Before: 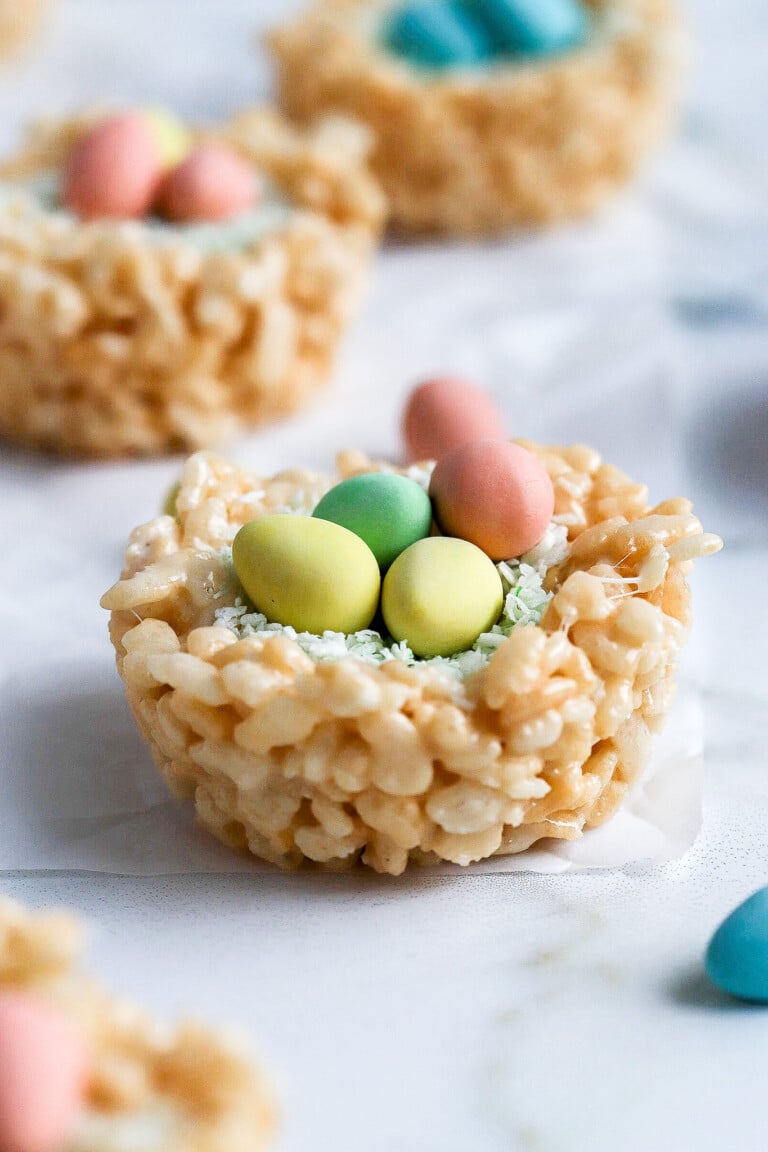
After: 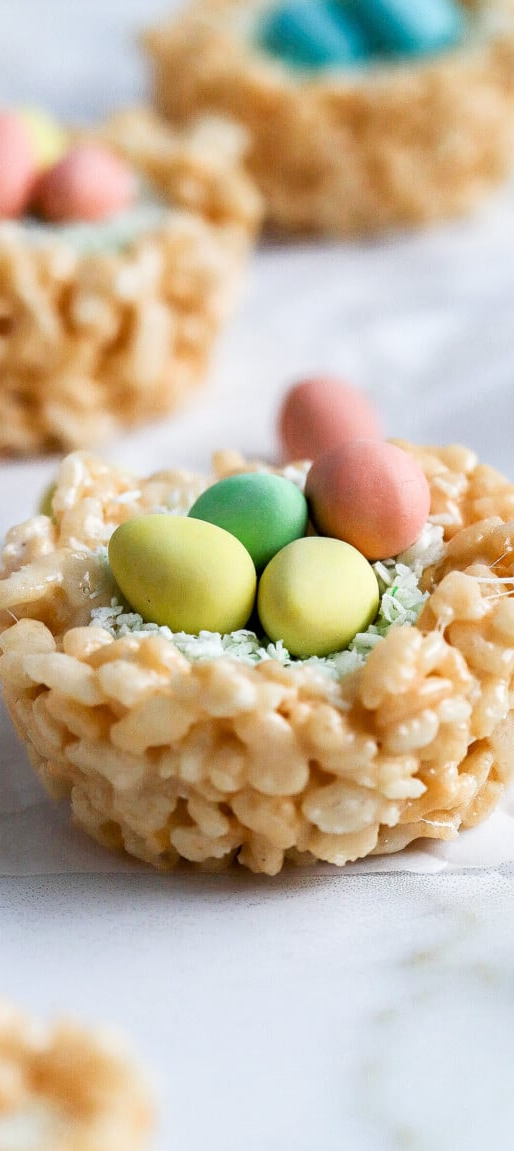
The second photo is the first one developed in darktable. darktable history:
crop and rotate: left 16.215%, right 16.837%
tone curve: color space Lab, independent channels, preserve colors none
